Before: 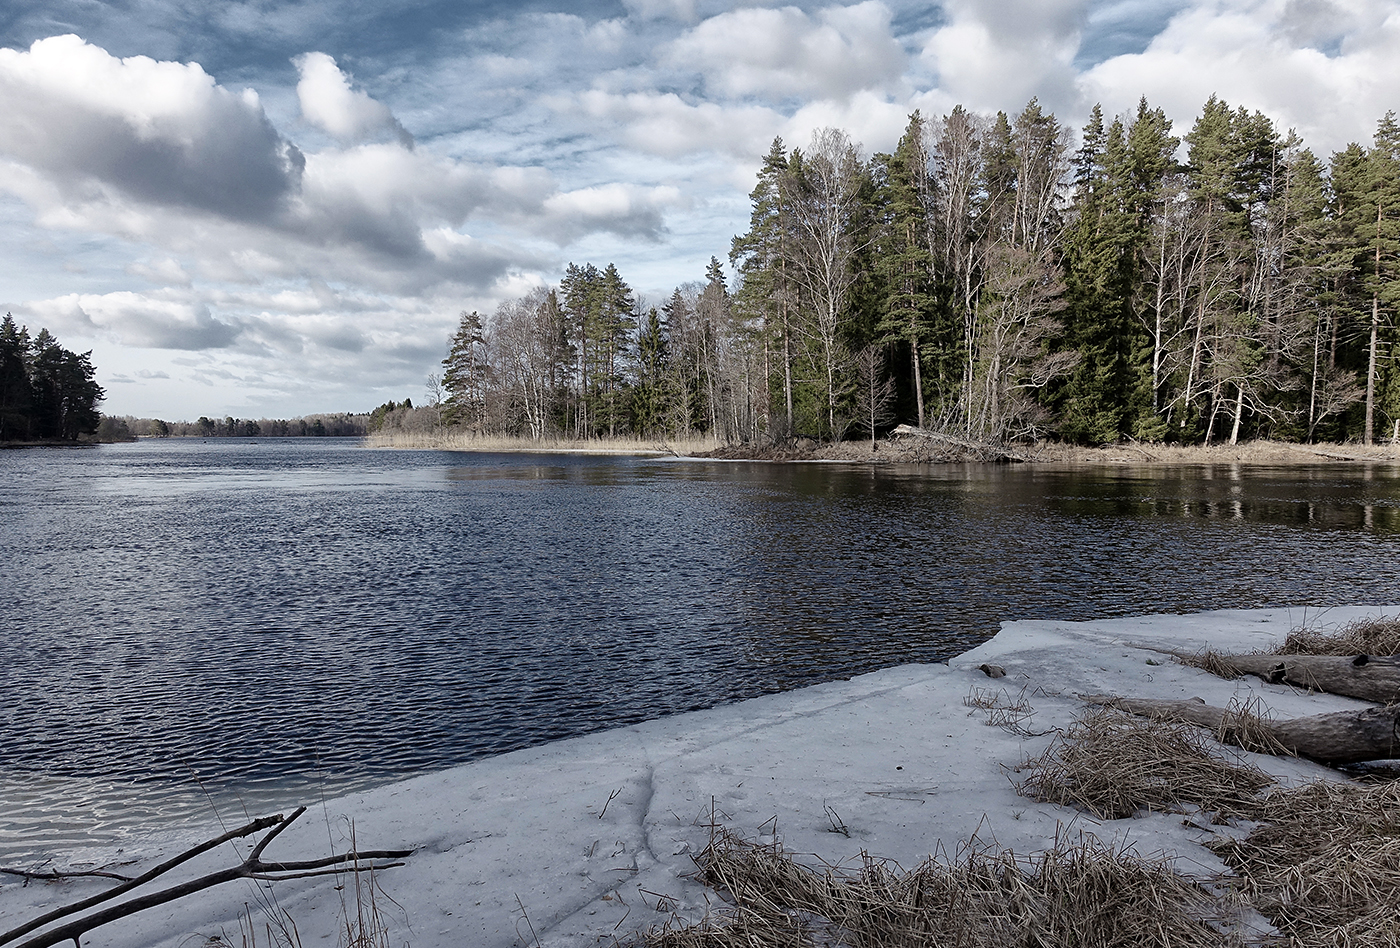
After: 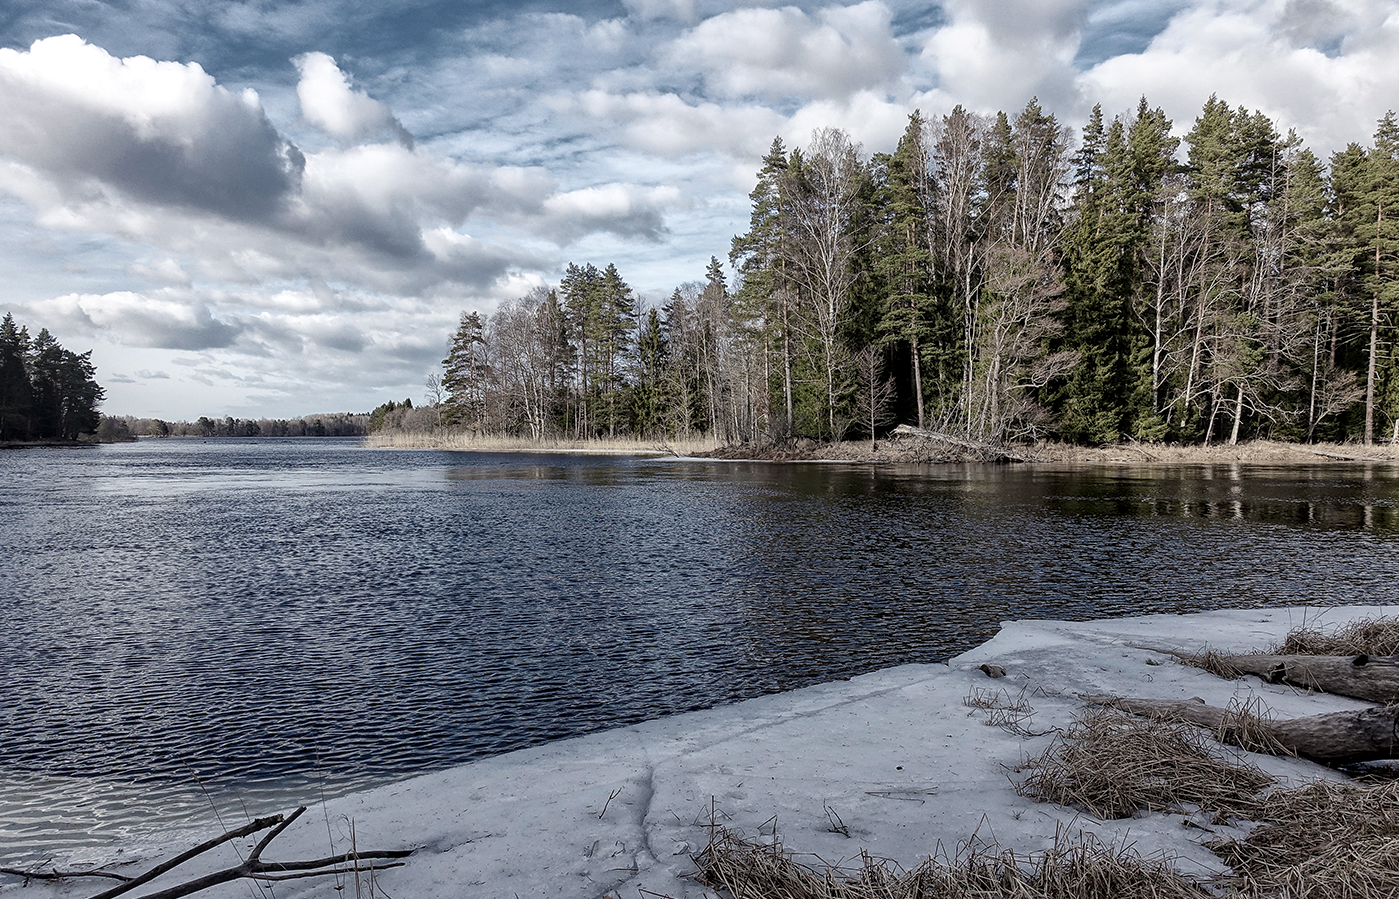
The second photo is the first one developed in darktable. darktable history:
local contrast: on, module defaults
crop and rotate: top 0%, bottom 5.097%
